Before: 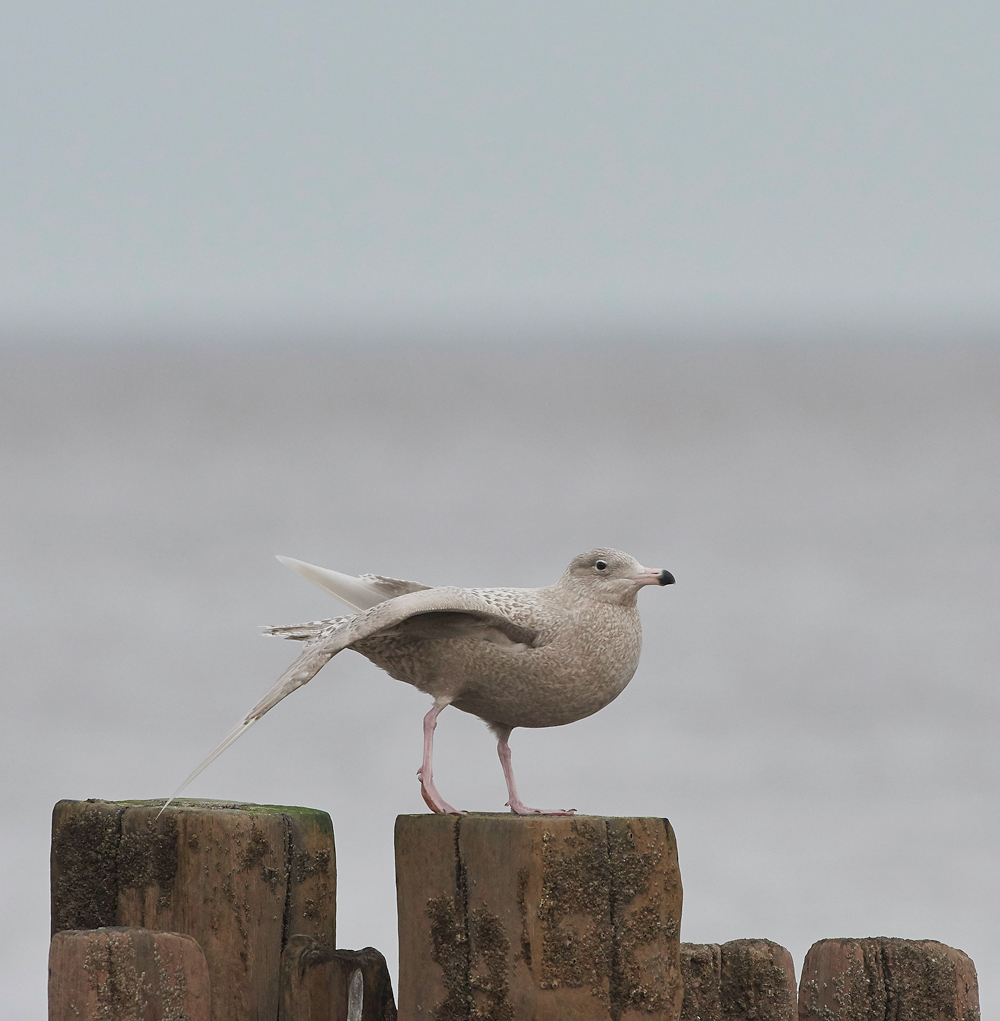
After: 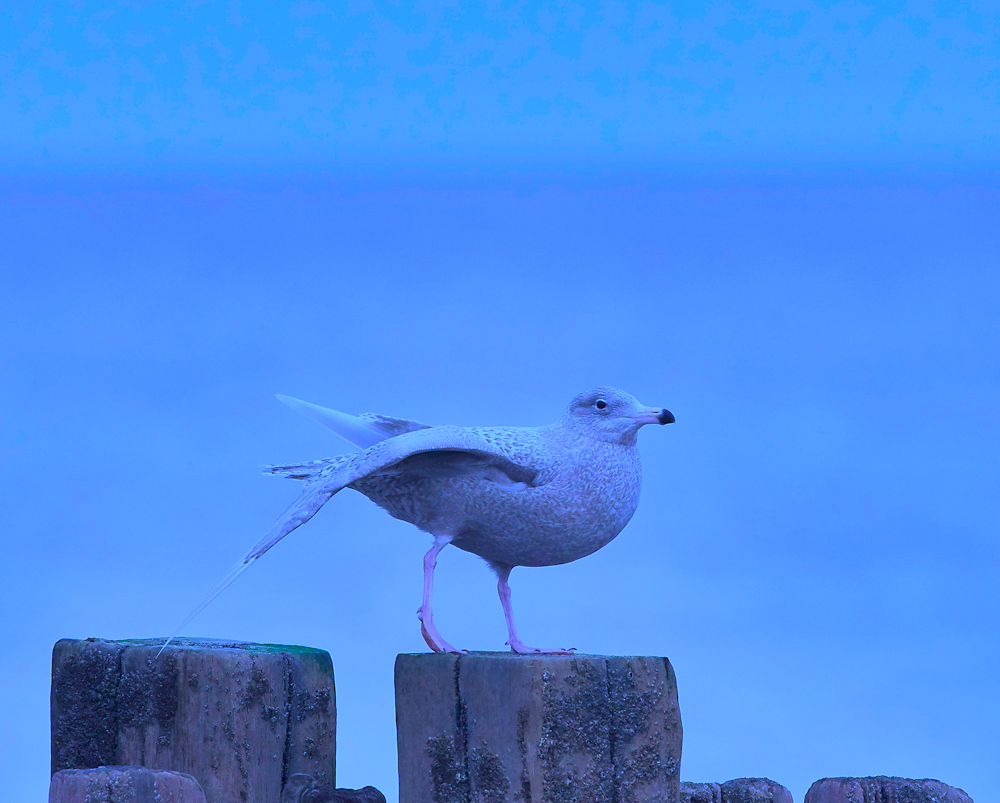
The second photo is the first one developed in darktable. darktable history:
shadows and highlights: white point adjustment 1, soften with gaussian
crop and rotate: top 15.774%, bottom 5.506%
base curve: exposure shift 0, preserve colors none
color calibration: output R [0.948, 0.091, -0.04, 0], output G [-0.3, 1.384, -0.085, 0], output B [-0.108, 0.061, 1.08, 0], illuminant as shot in camera, x 0.484, y 0.43, temperature 2405.29 K
